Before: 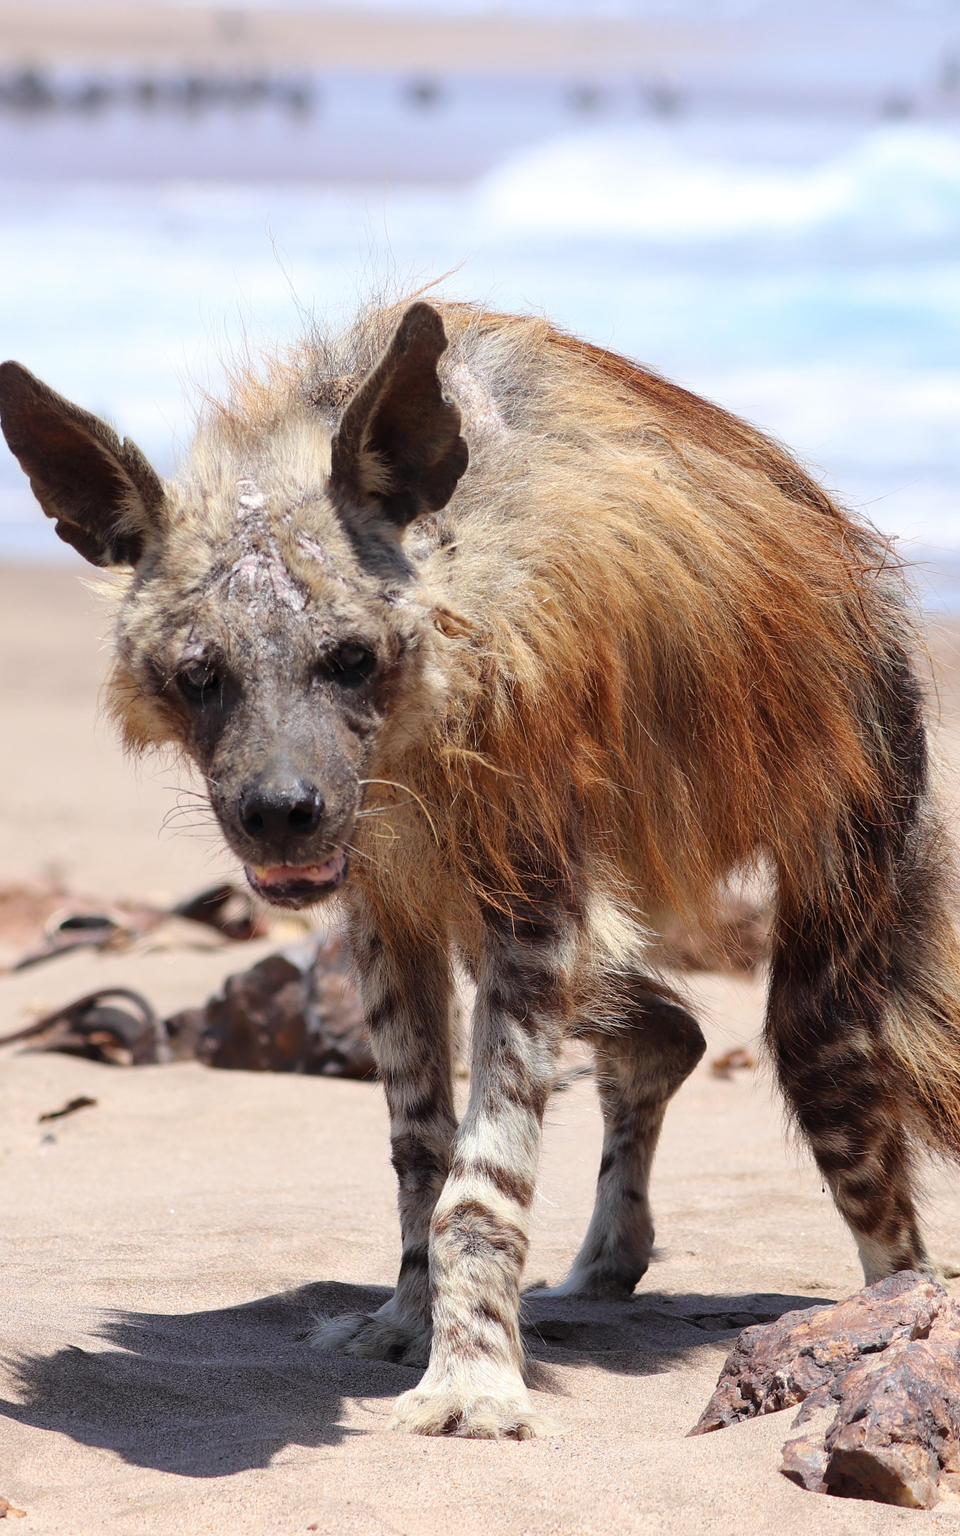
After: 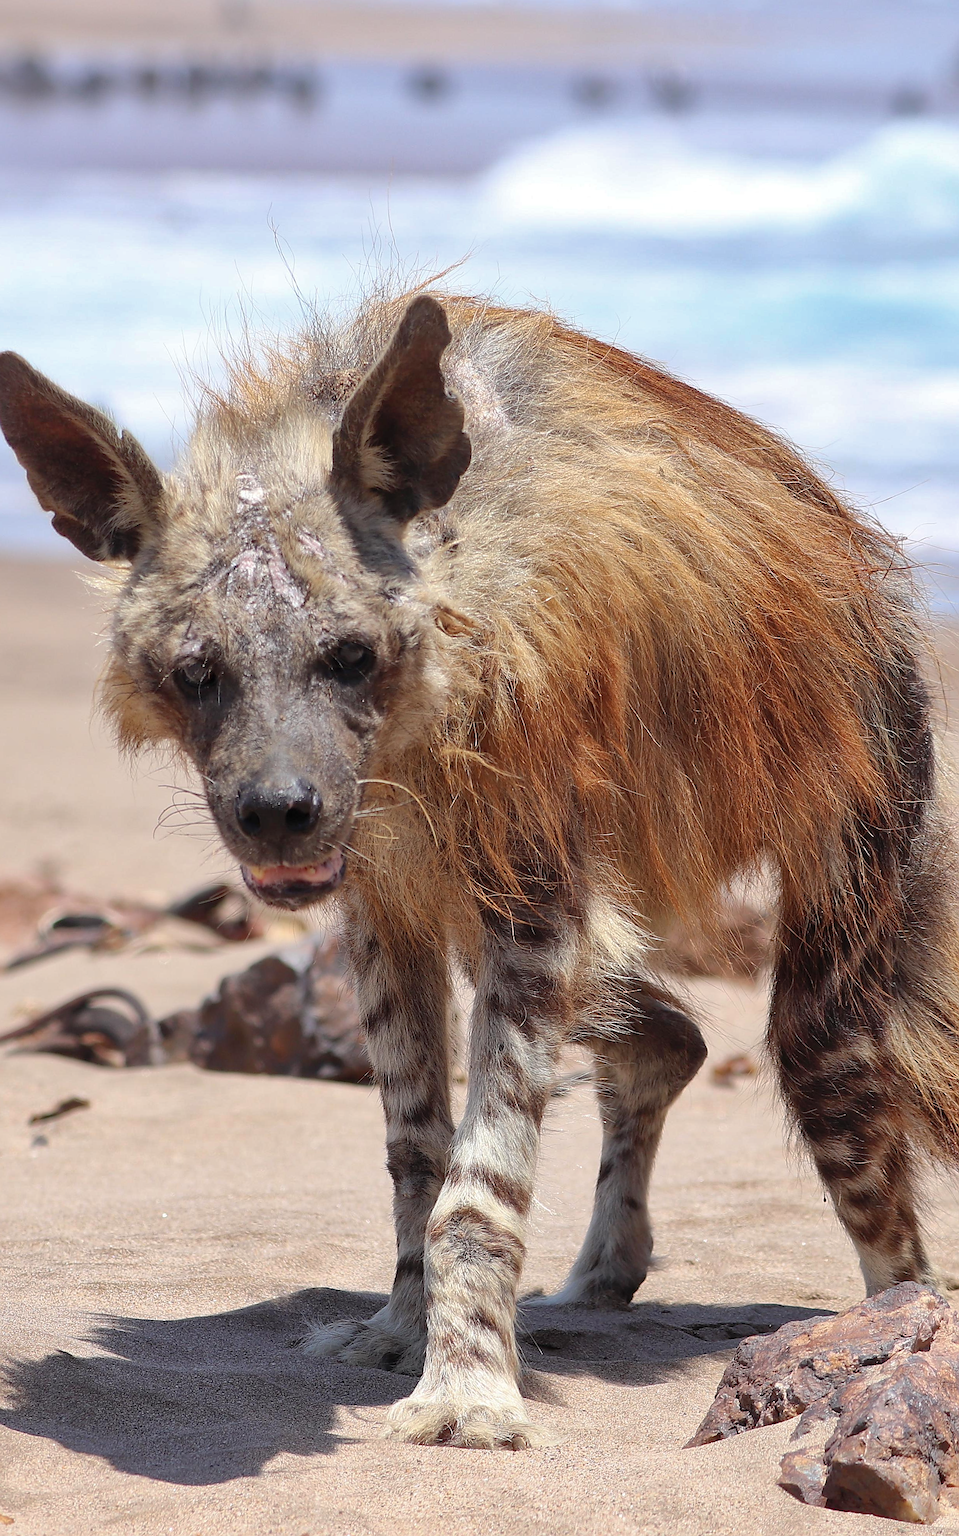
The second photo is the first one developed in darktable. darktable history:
crop and rotate: angle -0.5°
shadows and highlights: on, module defaults
sharpen: radius 1.4, amount 1.25, threshold 0.7
color balance rgb: linear chroma grading › global chroma 1.5%, linear chroma grading › mid-tones -1%, perceptual saturation grading › global saturation -3%, perceptual saturation grading › shadows -2%
